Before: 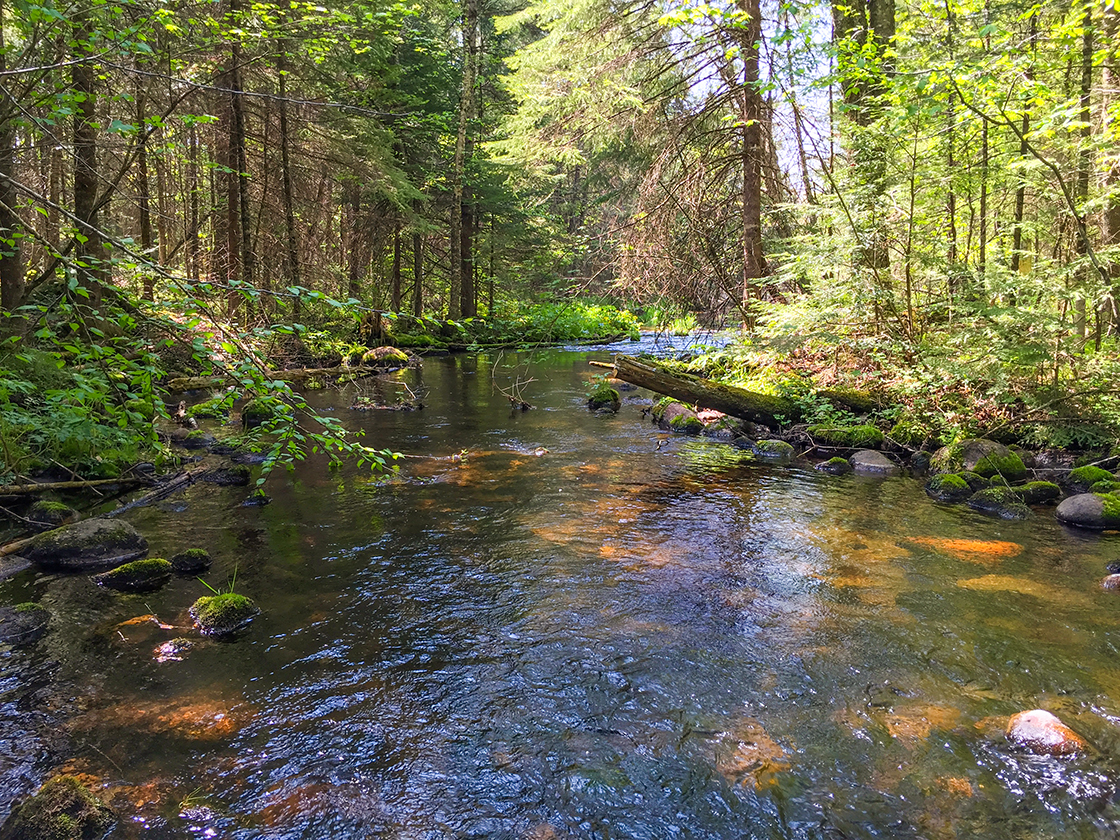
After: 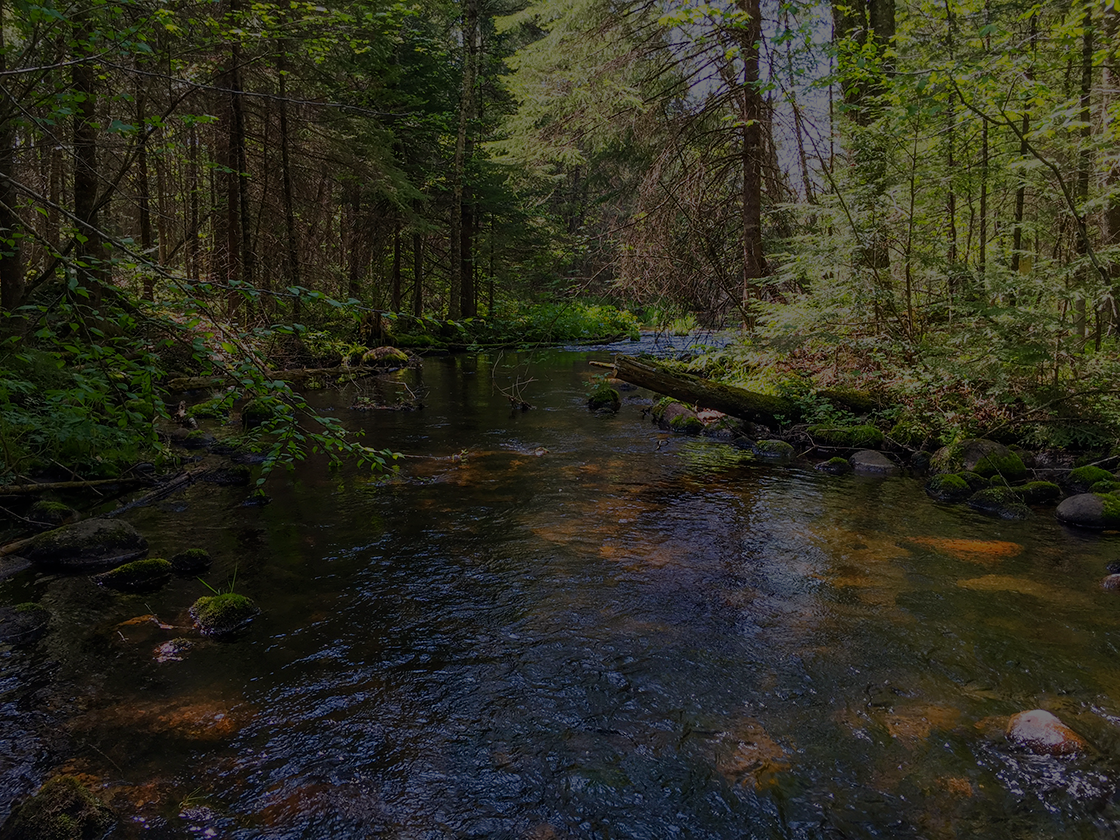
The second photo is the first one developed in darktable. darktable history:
exposure: exposure -2.429 EV, compensate highlight preservation false
